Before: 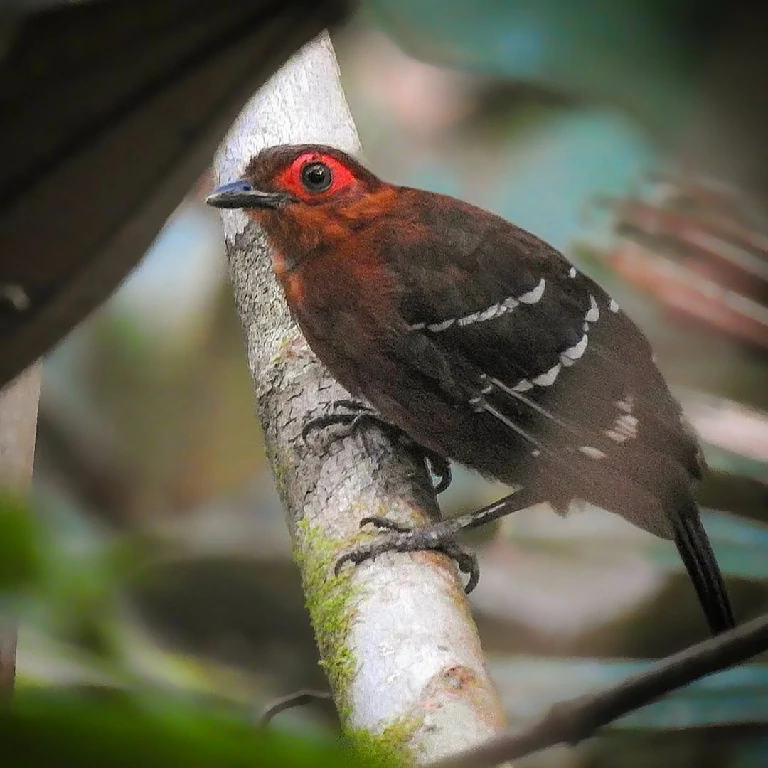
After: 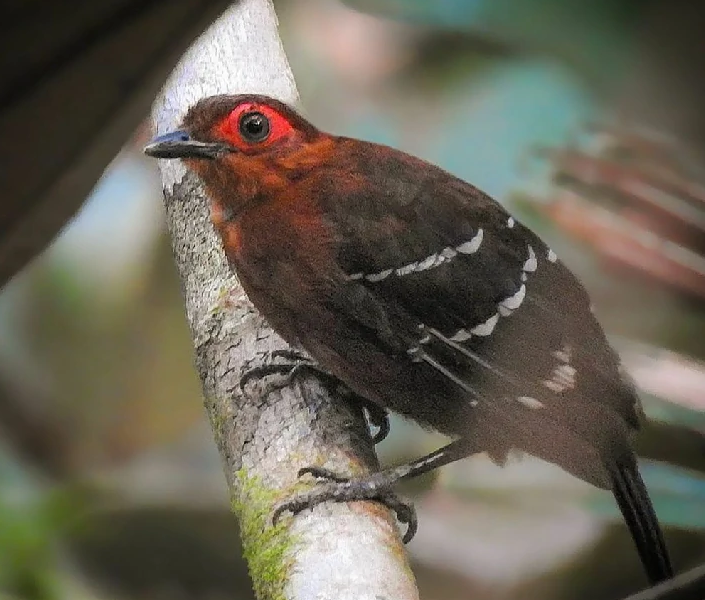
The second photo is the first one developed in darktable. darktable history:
crop: left 8.165%, top 6.531%, bottom 15.337%
